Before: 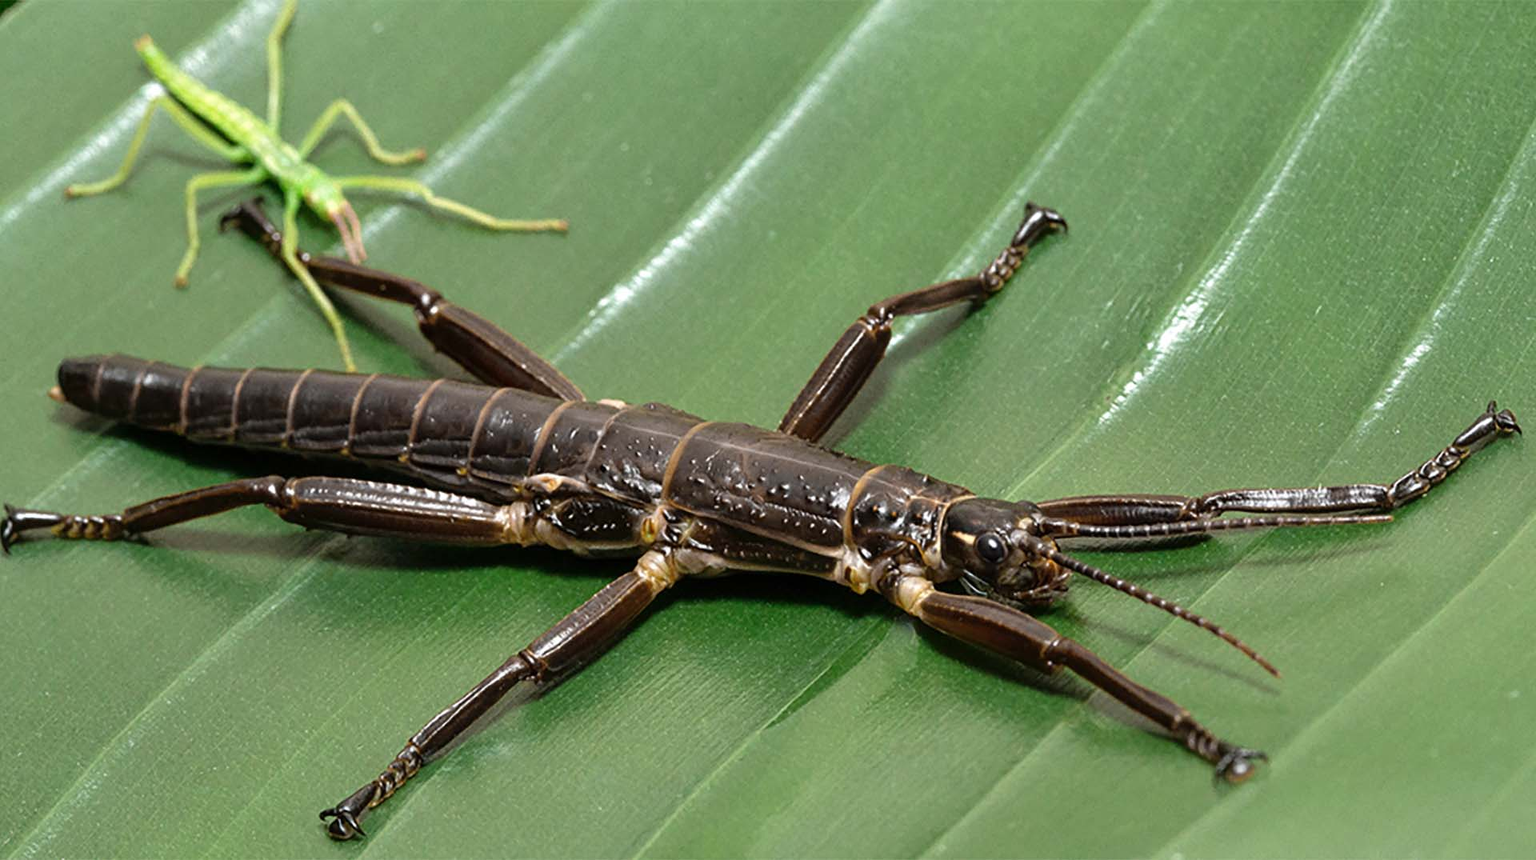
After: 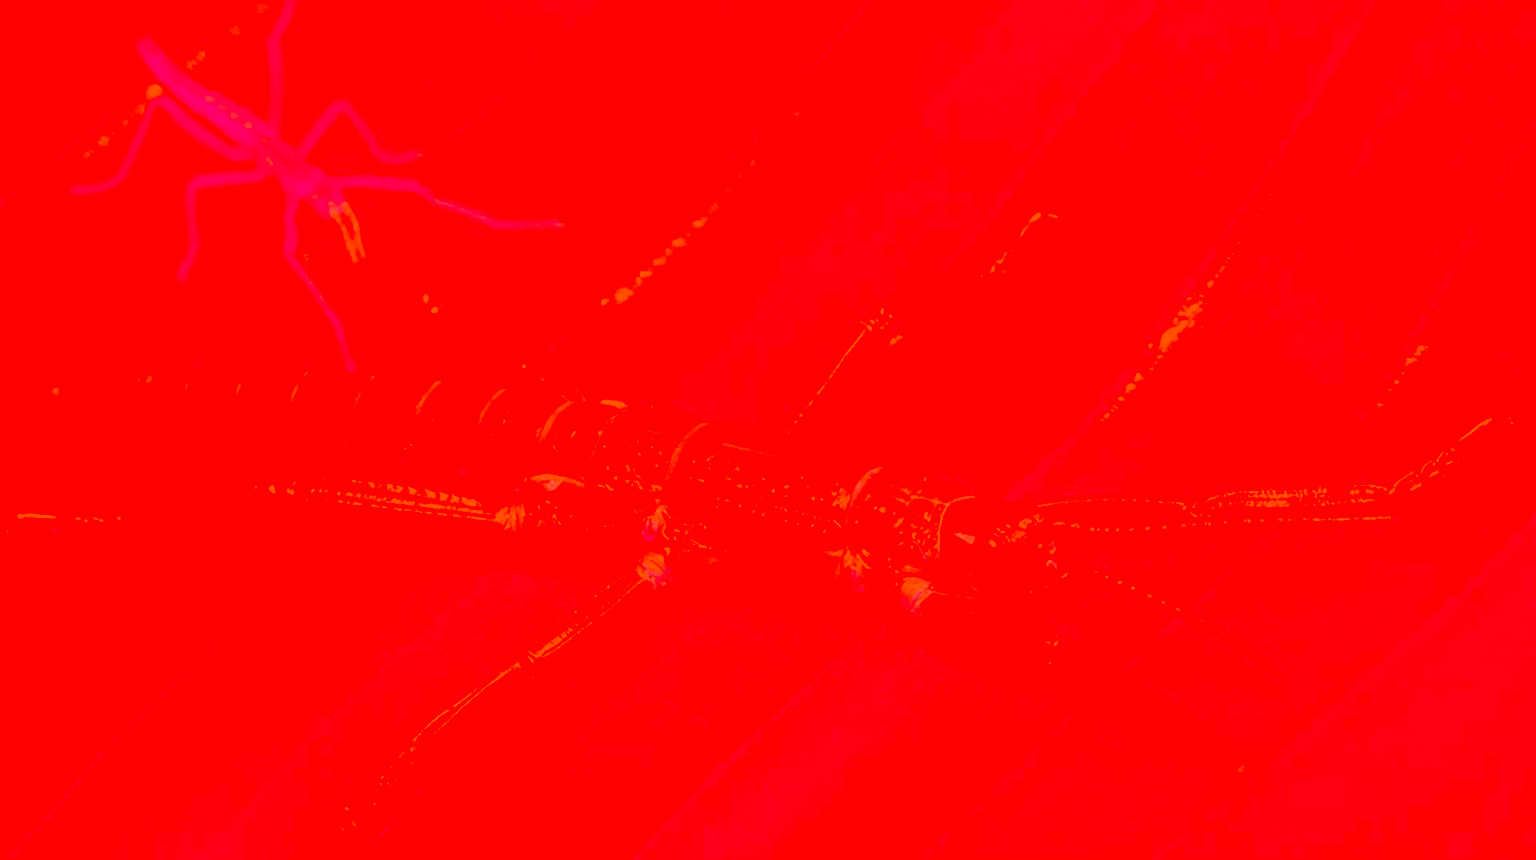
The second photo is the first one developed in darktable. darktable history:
contrast brightness saturation: contrast -0.301, brightness 0.767, saturation -0.762
color correction: highlights a* -38.9, highlights b* -39.97, shadows a* -39.77, shadows b* -39.76, saturation -2.97
